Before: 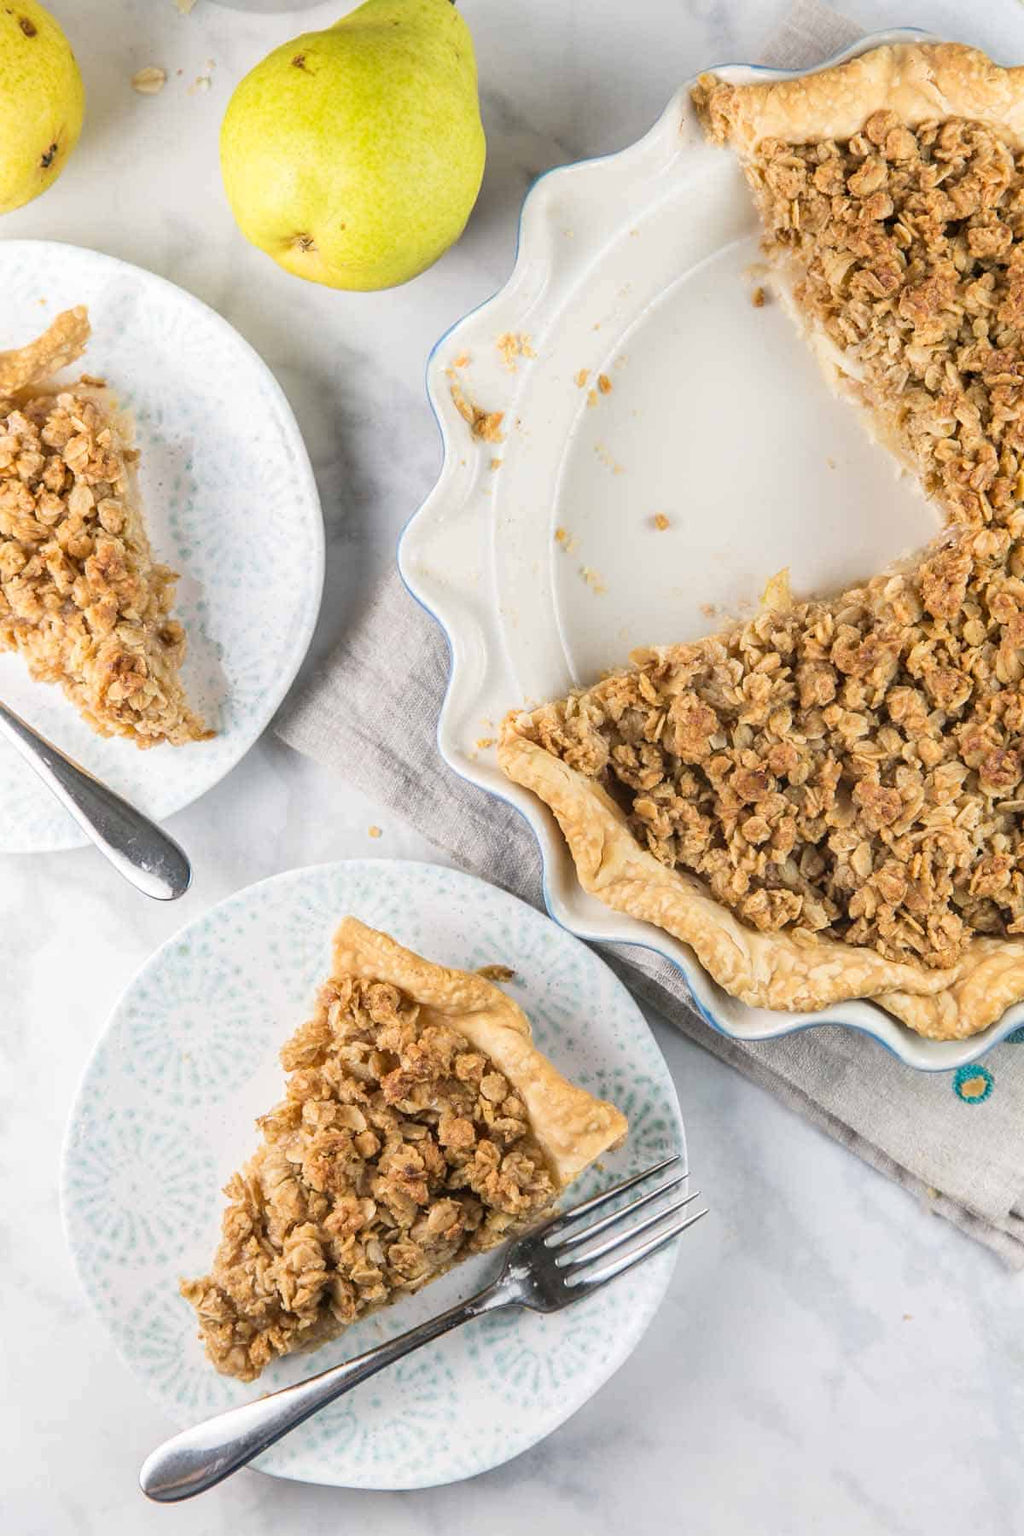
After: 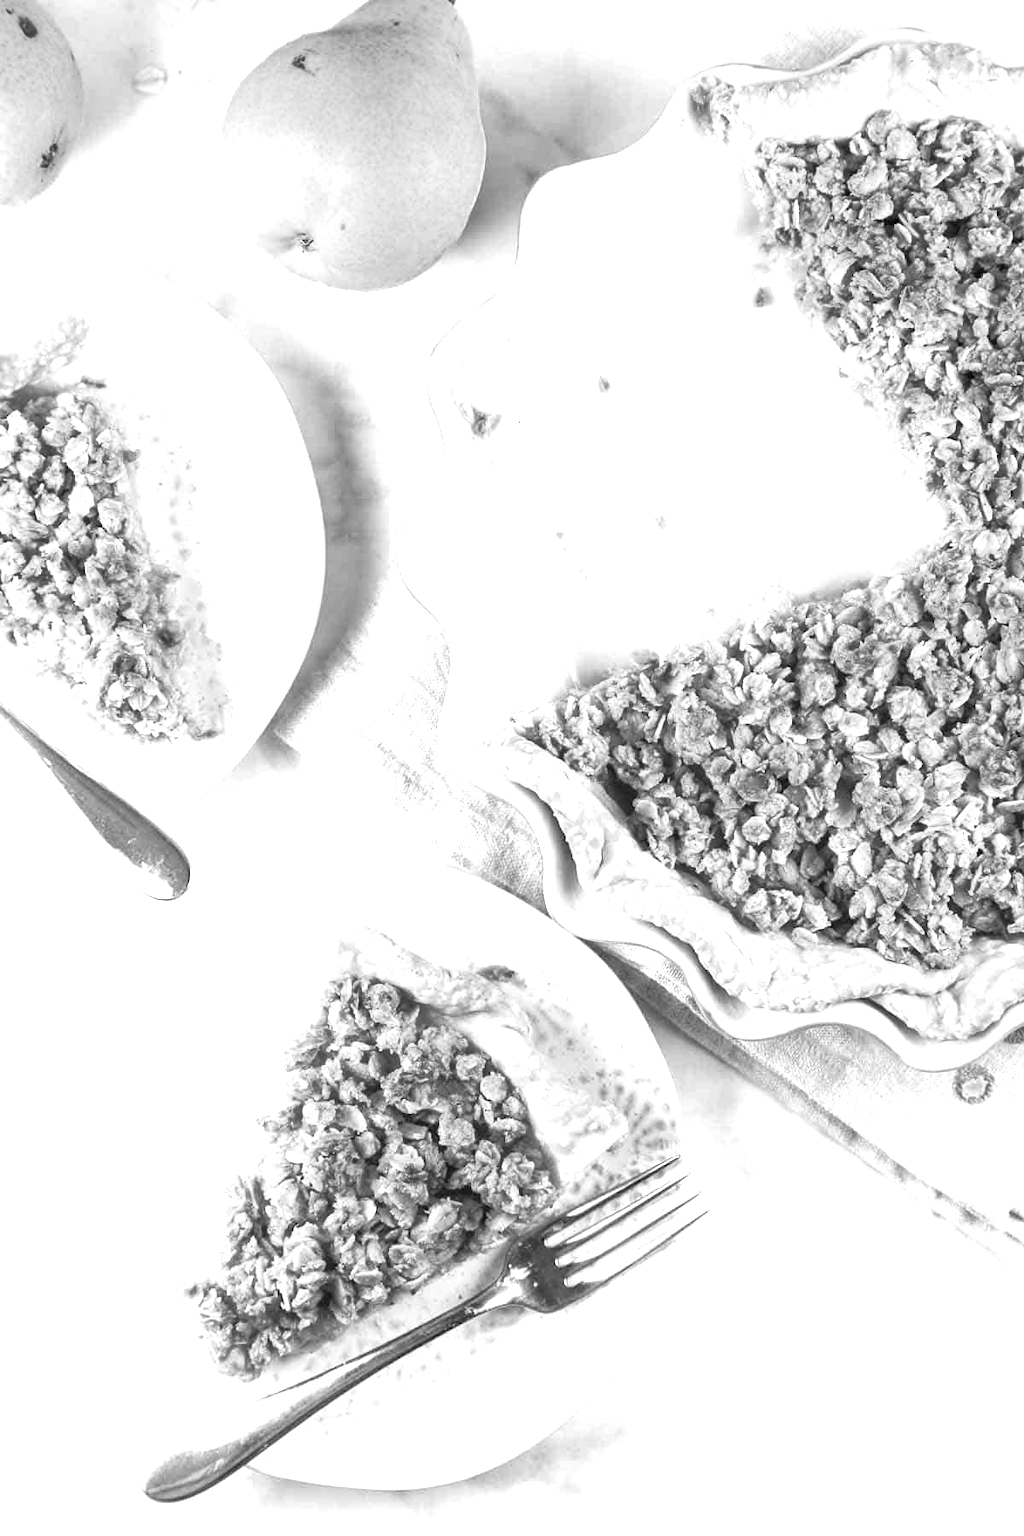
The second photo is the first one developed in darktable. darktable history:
monochrome: a 0, b 0, size 0.5, highlights 0.57
exposure: exposure 1.16 EV, compensate exposure bias true, compensate highlight preservation false
